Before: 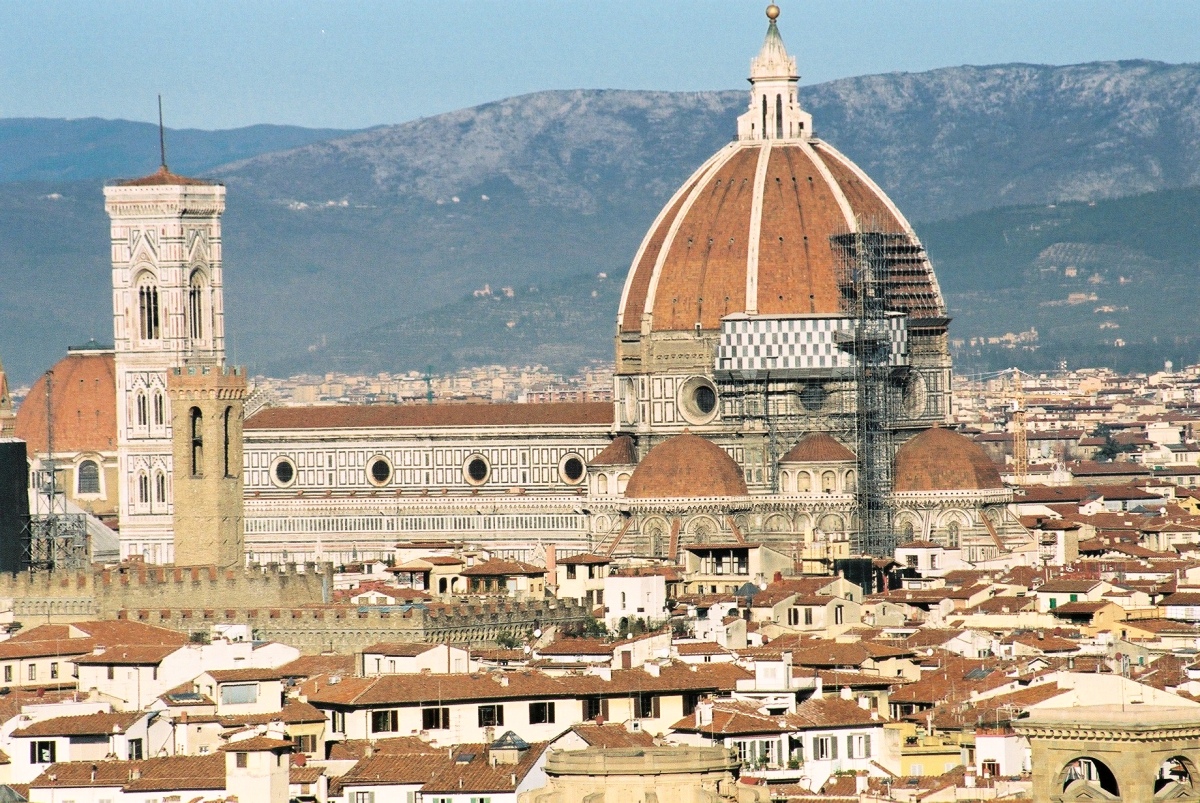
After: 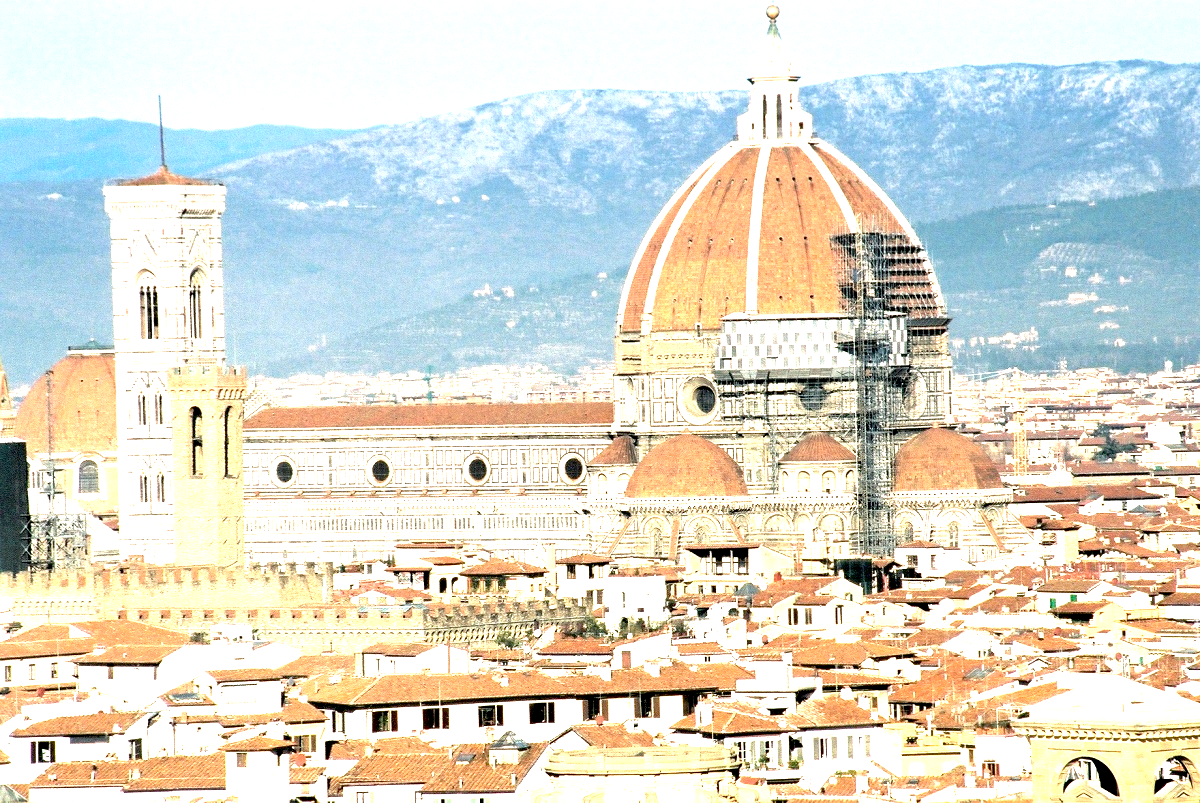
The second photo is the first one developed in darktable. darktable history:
exposure: black level correction 0.009, exposure 1.425 EV, compensate exposure bias true, compensate highlight preservation false
